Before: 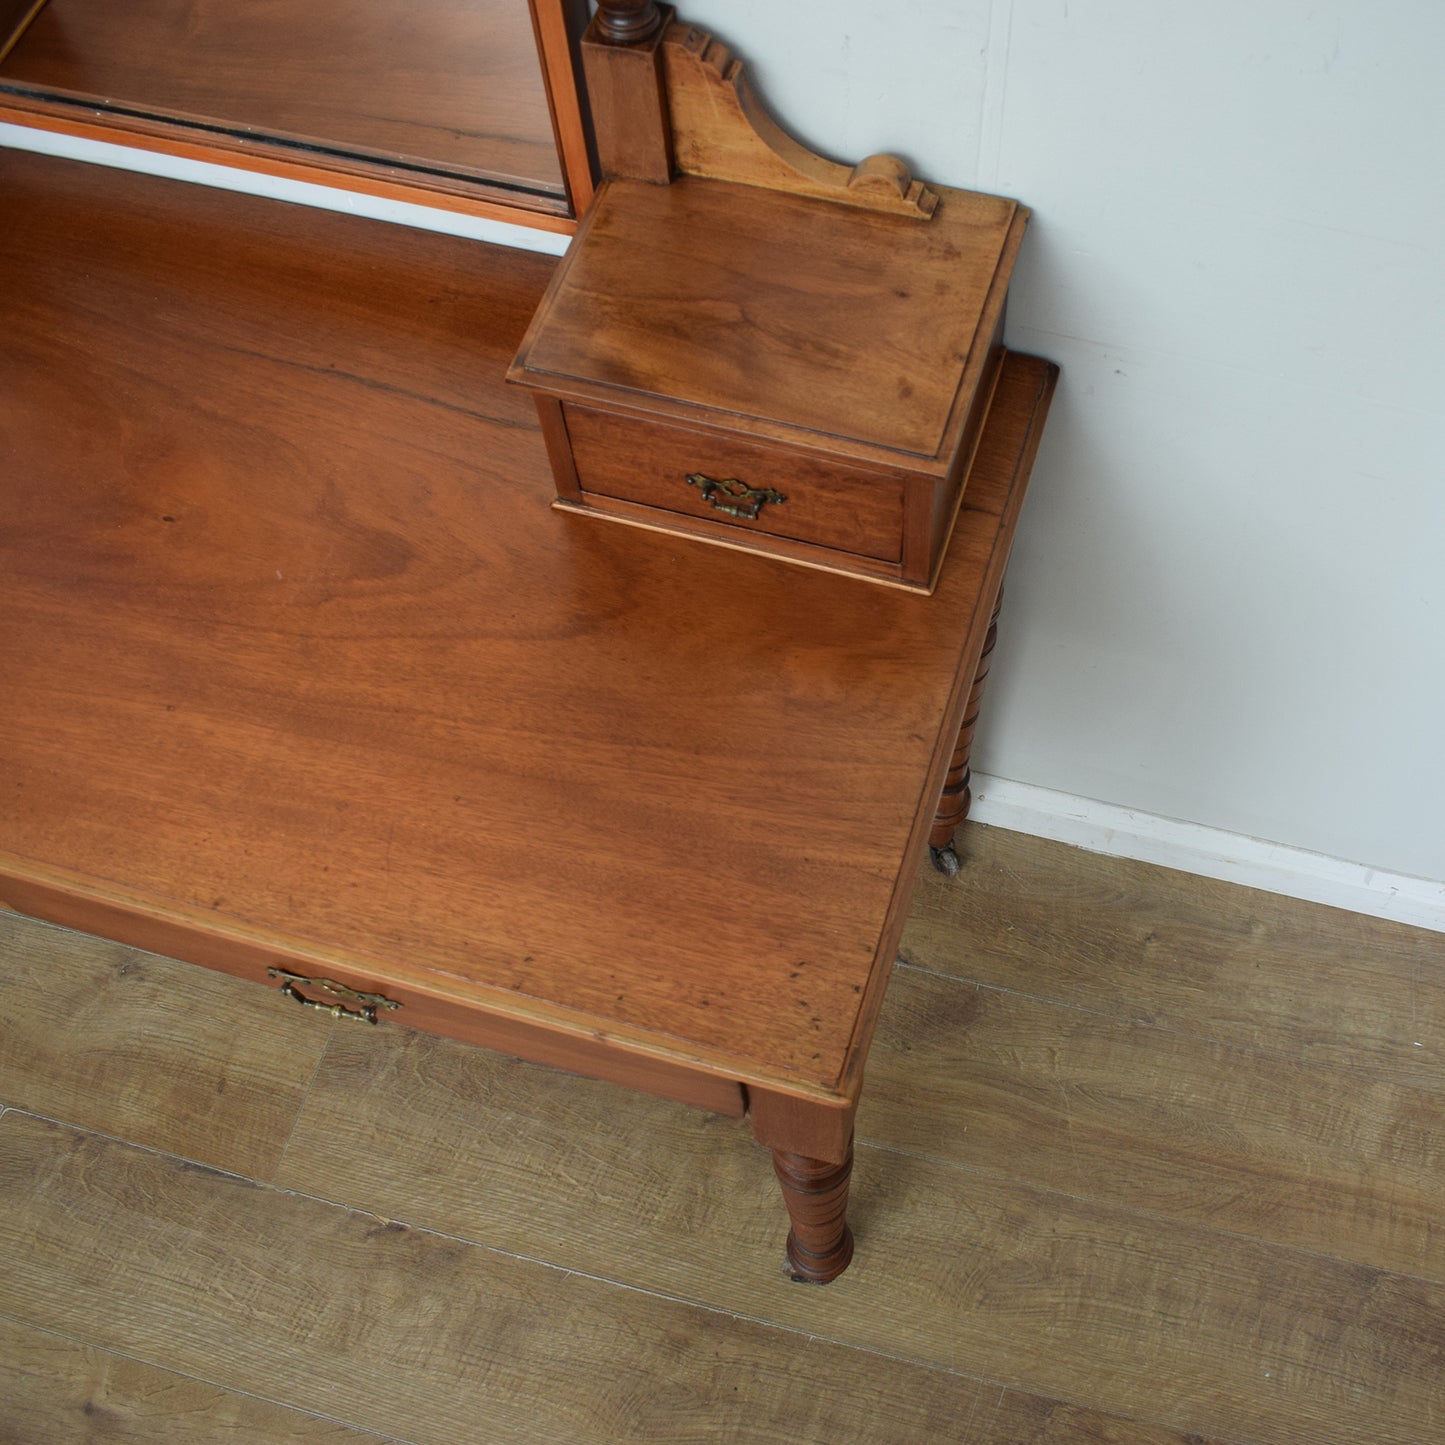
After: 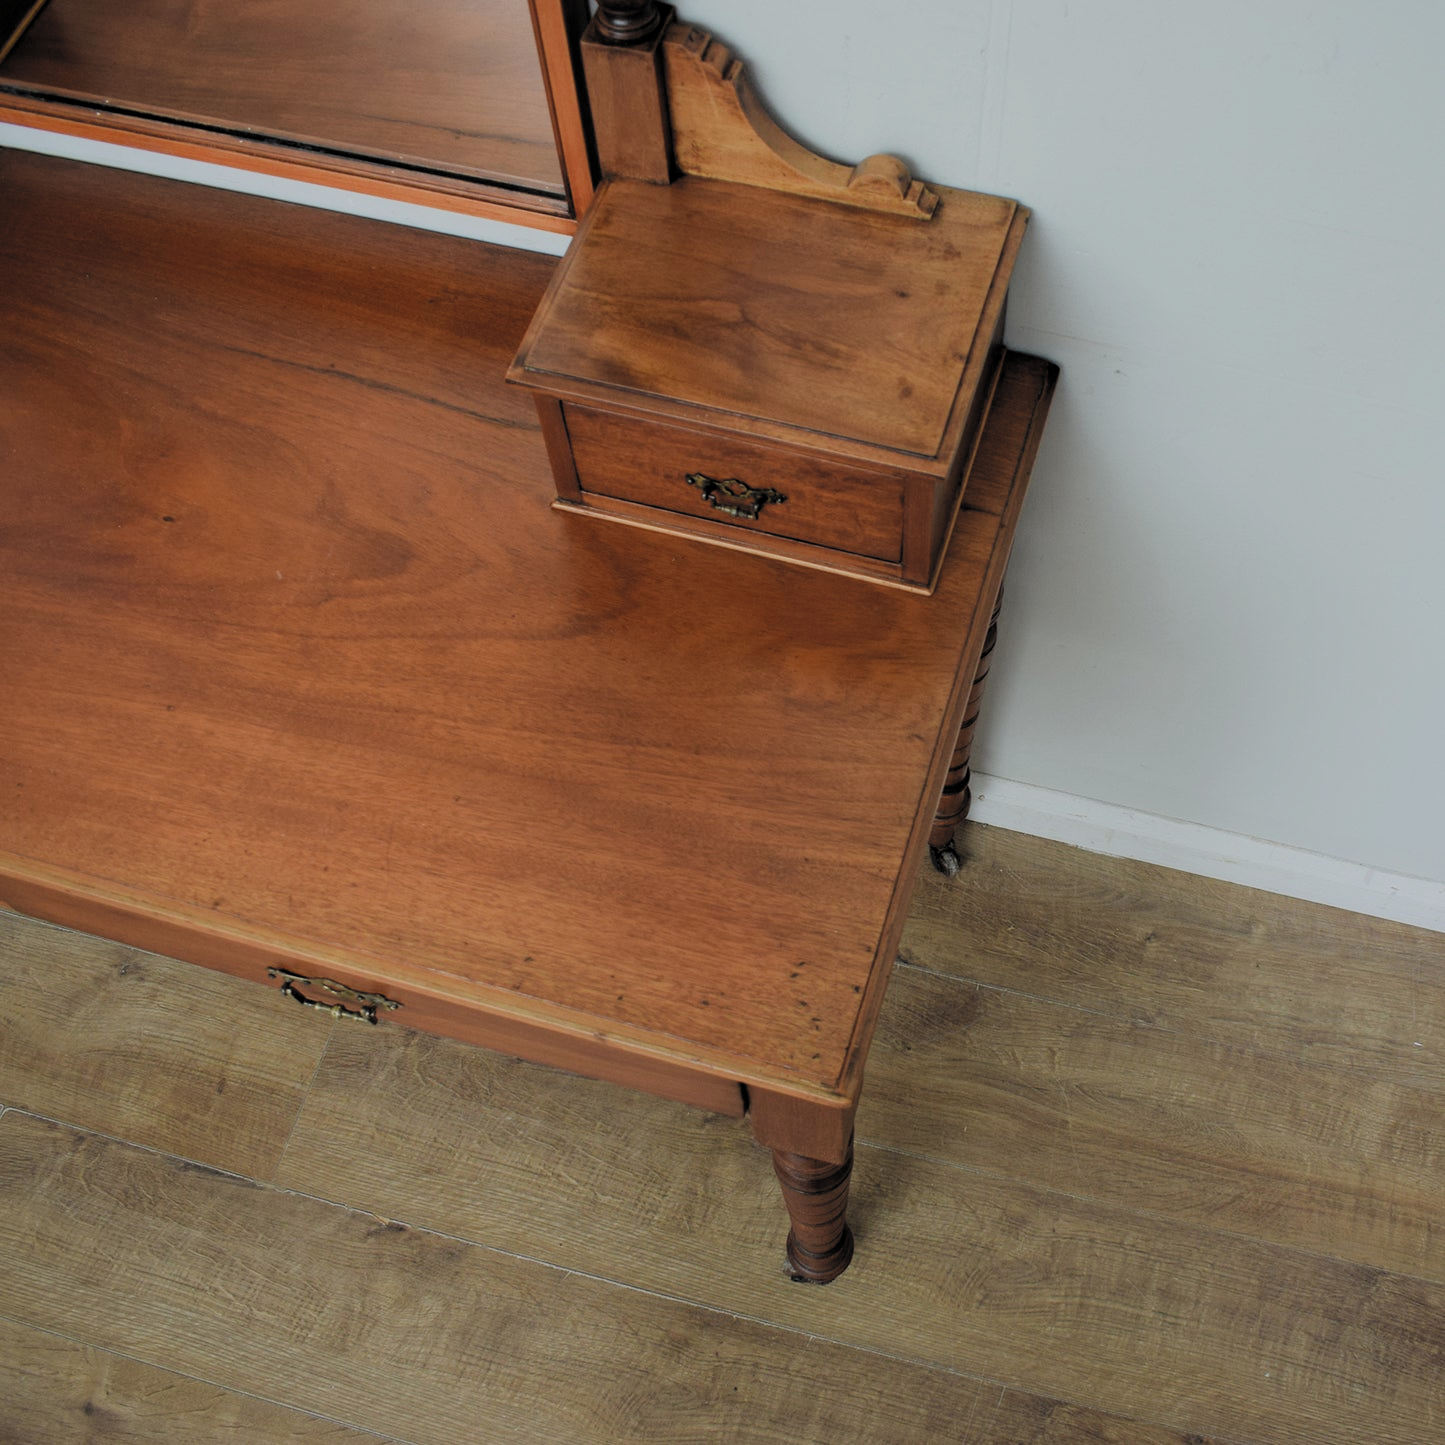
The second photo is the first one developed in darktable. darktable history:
filmic rgb: black relative exposure -4.38 EV, white relative exposure 4.56 EV, hardness 2.39, contrast 1.058, color science v5 (2021), contrast in shadows safe, contrast in highlights safe
color calibration: illuminant same as pipeline (D50), adaptation none (bypass), x 0.332, y 0.334, temperature 5017.7 K
